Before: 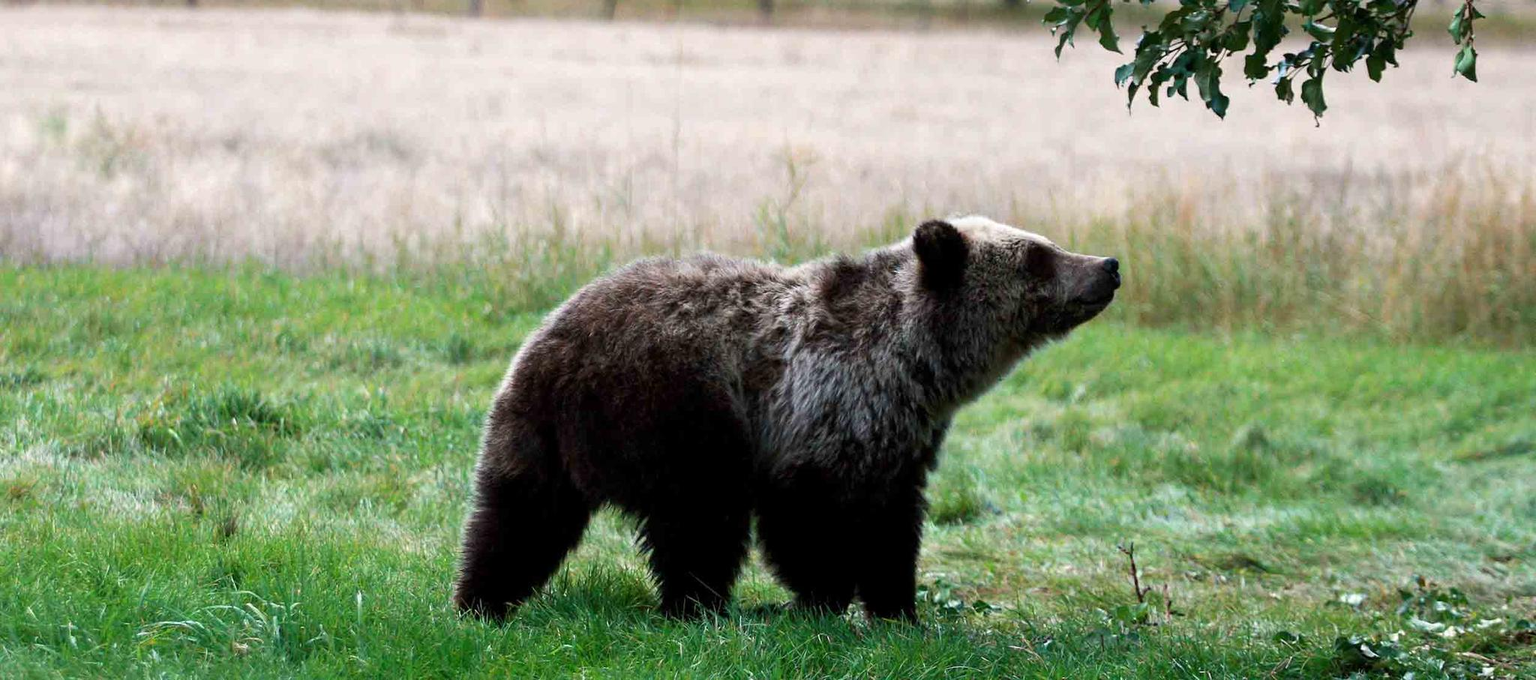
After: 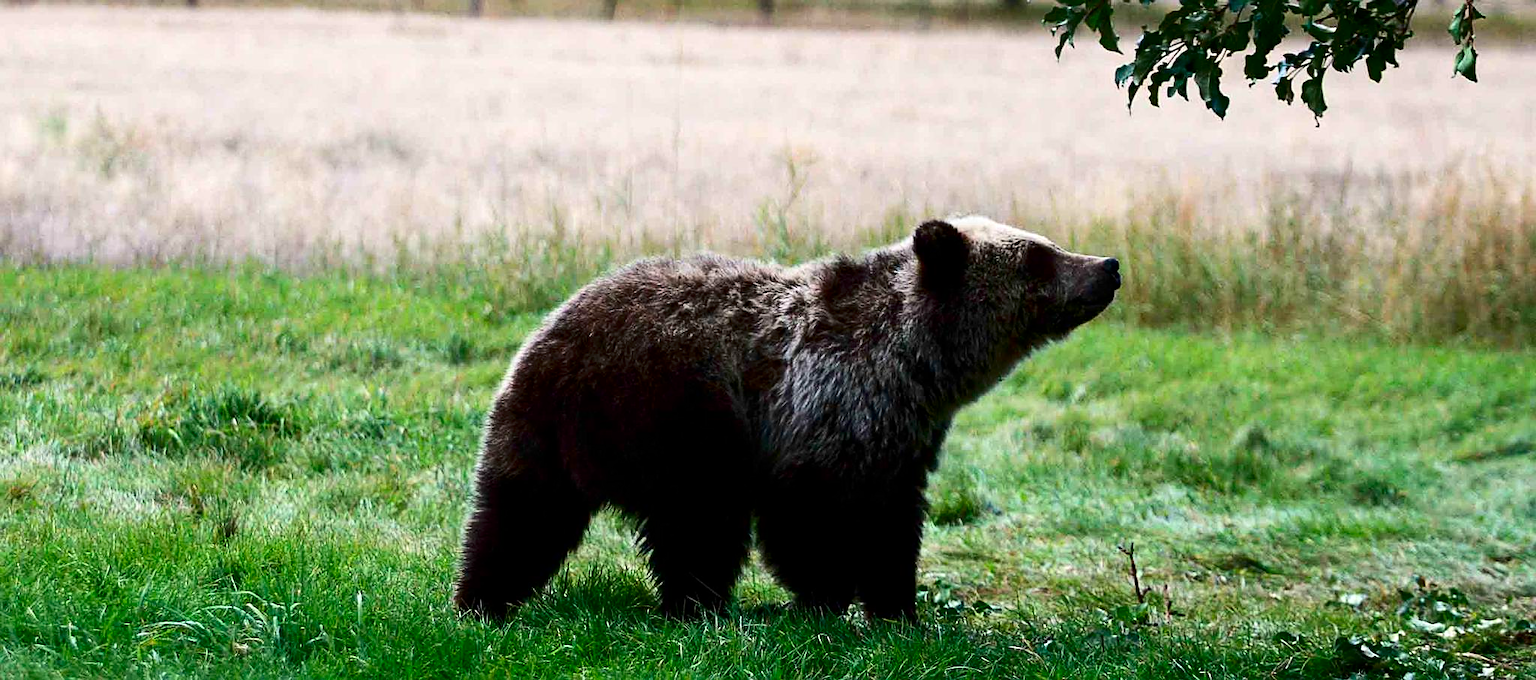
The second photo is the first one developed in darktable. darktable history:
sharpen: amount 0.491
contrast brightness saturation: contrast 0.212, brightness -0.105, saturation 0.211
